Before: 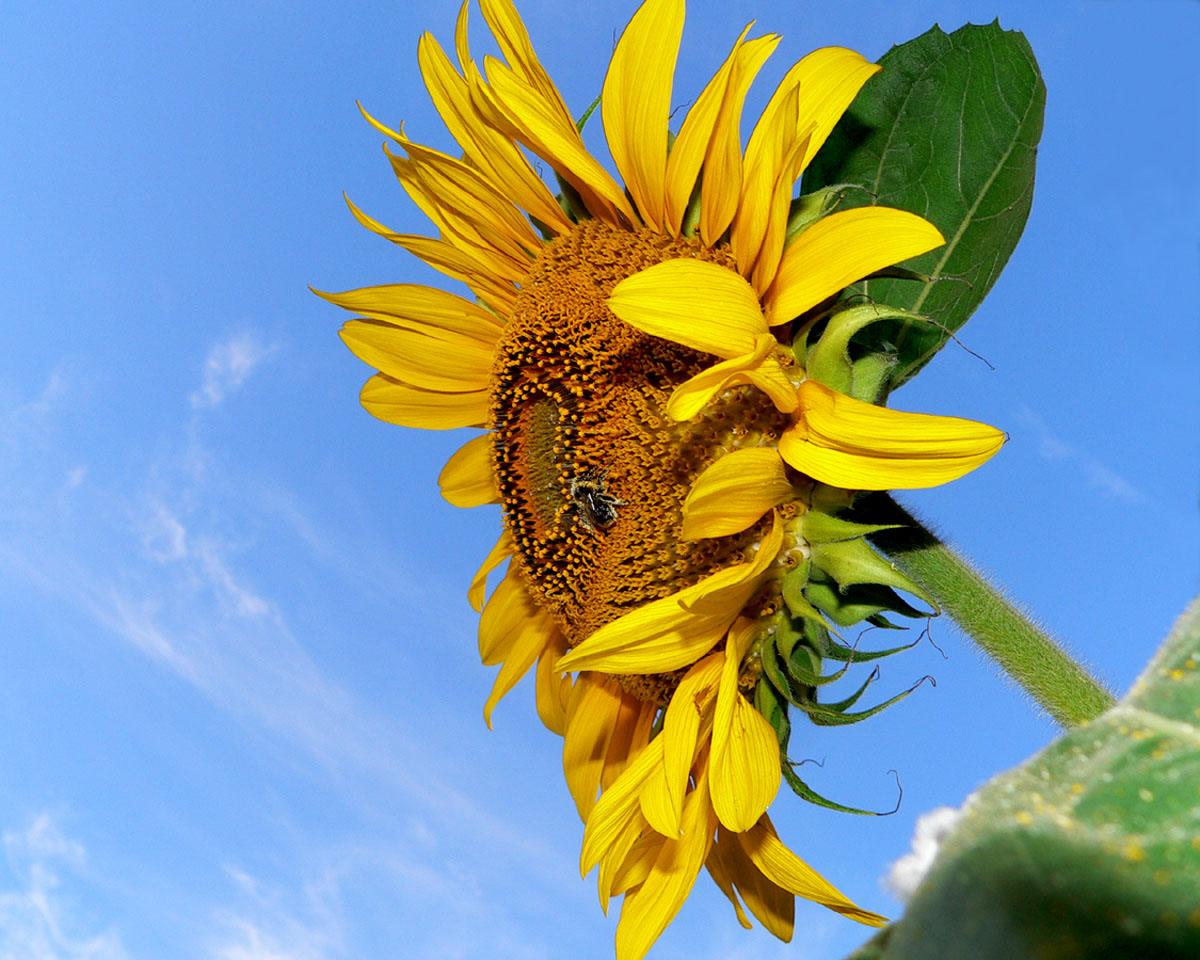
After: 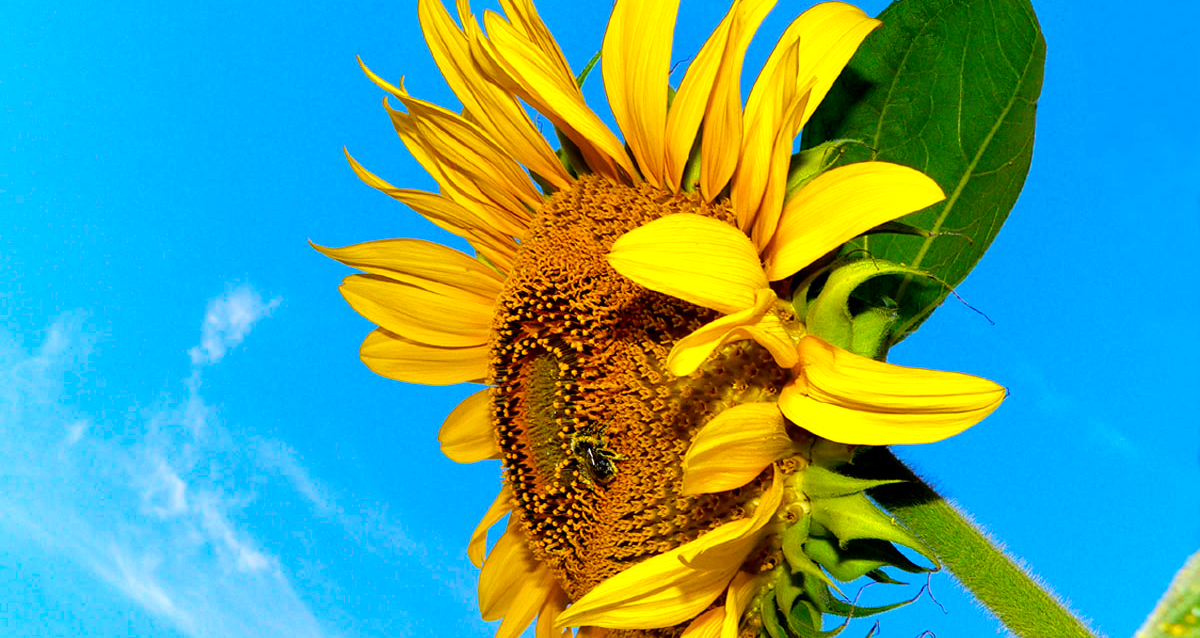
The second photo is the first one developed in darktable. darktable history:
crop and rotate: top 4.781%, bottom 28.733%
color correction: highlights a* -4.5, highlights b* 6.5
color balance rgb: highlights gain › chroma 2.981%, highlights gain › hue 77.65°, linear chroma grading › global chroma 15.413%, perceptual saturation grading › global saturation 25.706%, perceptual brilliance grading › global brilliance 11.186%, global vibrance 40.361%
